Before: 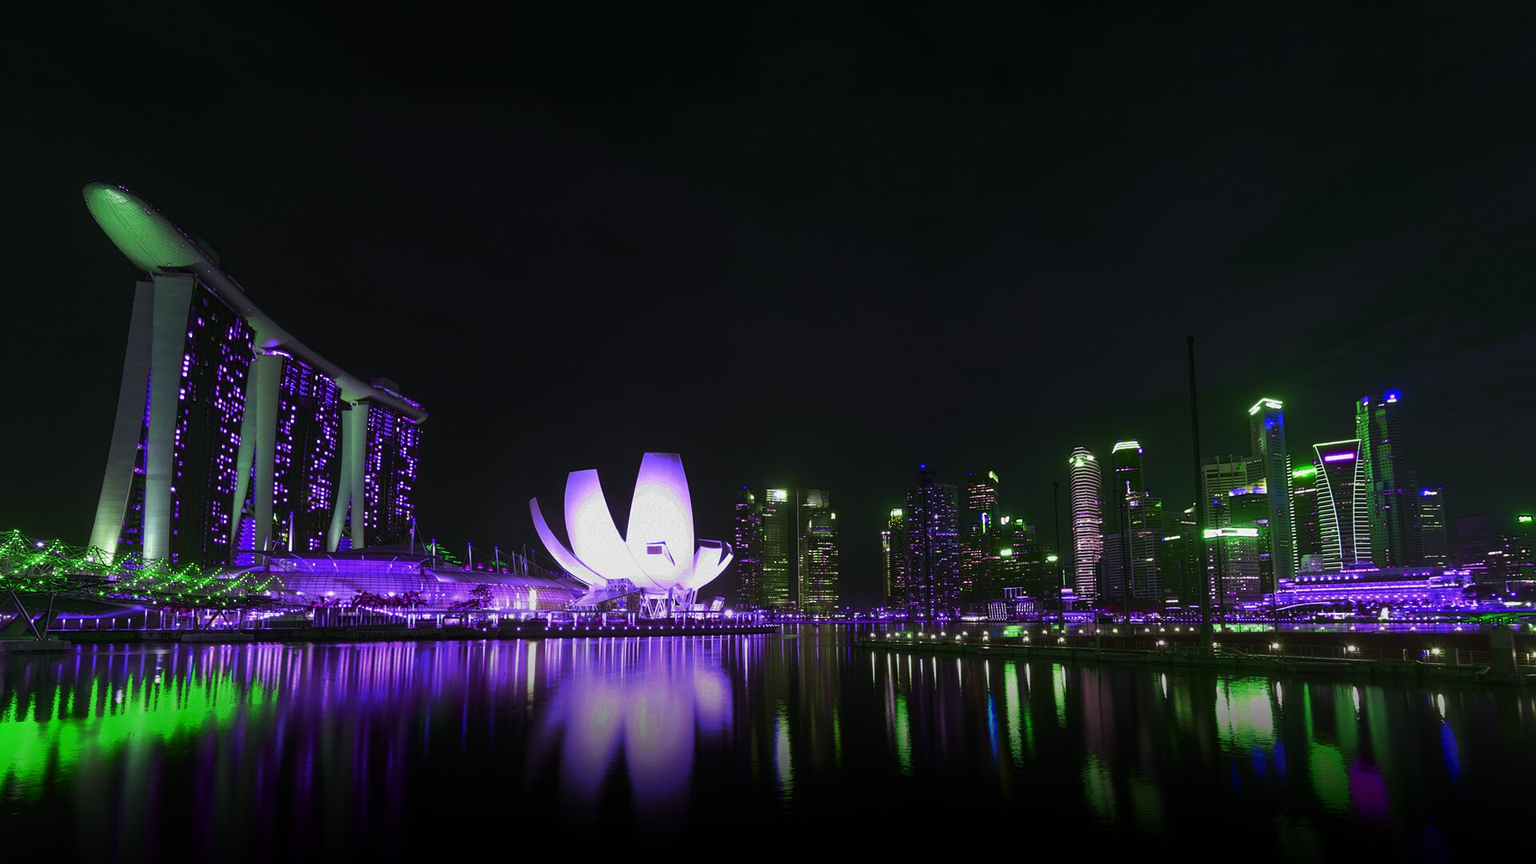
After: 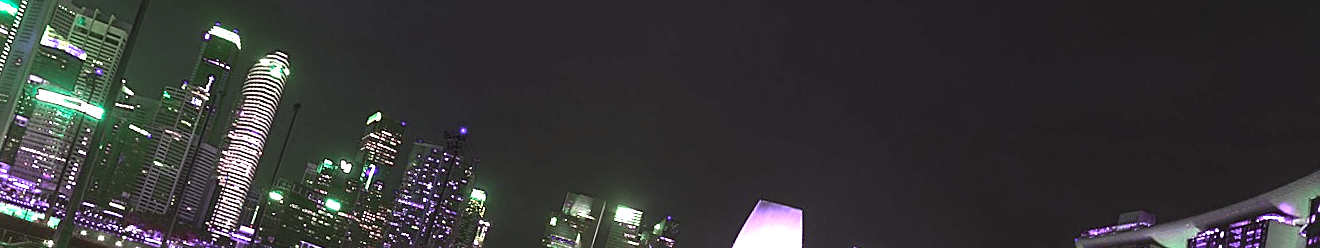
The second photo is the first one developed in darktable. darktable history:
sharpen: on, module defaults
contrast brightness saturation: contrast 0.06, brightness -0.01, saturation -0.23
color correction: highlights a* -0.95, highlights b* 4.5, shadows a* 3.55
crop and rotate: angle 16.12°, top 30.835%, bottom 35.653%
exposure: black level correction 0, exposure 1.9 EV, compensate highlight preservation false
color zones: curves: ch0 [(0, 0.5) (0.125, 0.4) (0.25, 0.5) (0.375, 0.4) (0.5, 0.4) (0.625, 0.6) (0.75, 0.6) (0.875, 0.5)]; ch1 [(0, 0.35) (0.125, 0.45) (0.25, 0.35) (0.375, 0.35) (0.5, 0.35) (0.625, 0.35) (0.75, 0.45) (0.875, 0.35)]; ch2 [(0, 0.6) (0.125, 0.5) (0.25, 0.5) (0.375, 0.6) (0.5, 0.6) (0.625, 0.5) (0.75, 0.5) (0.875, 0.5)]
